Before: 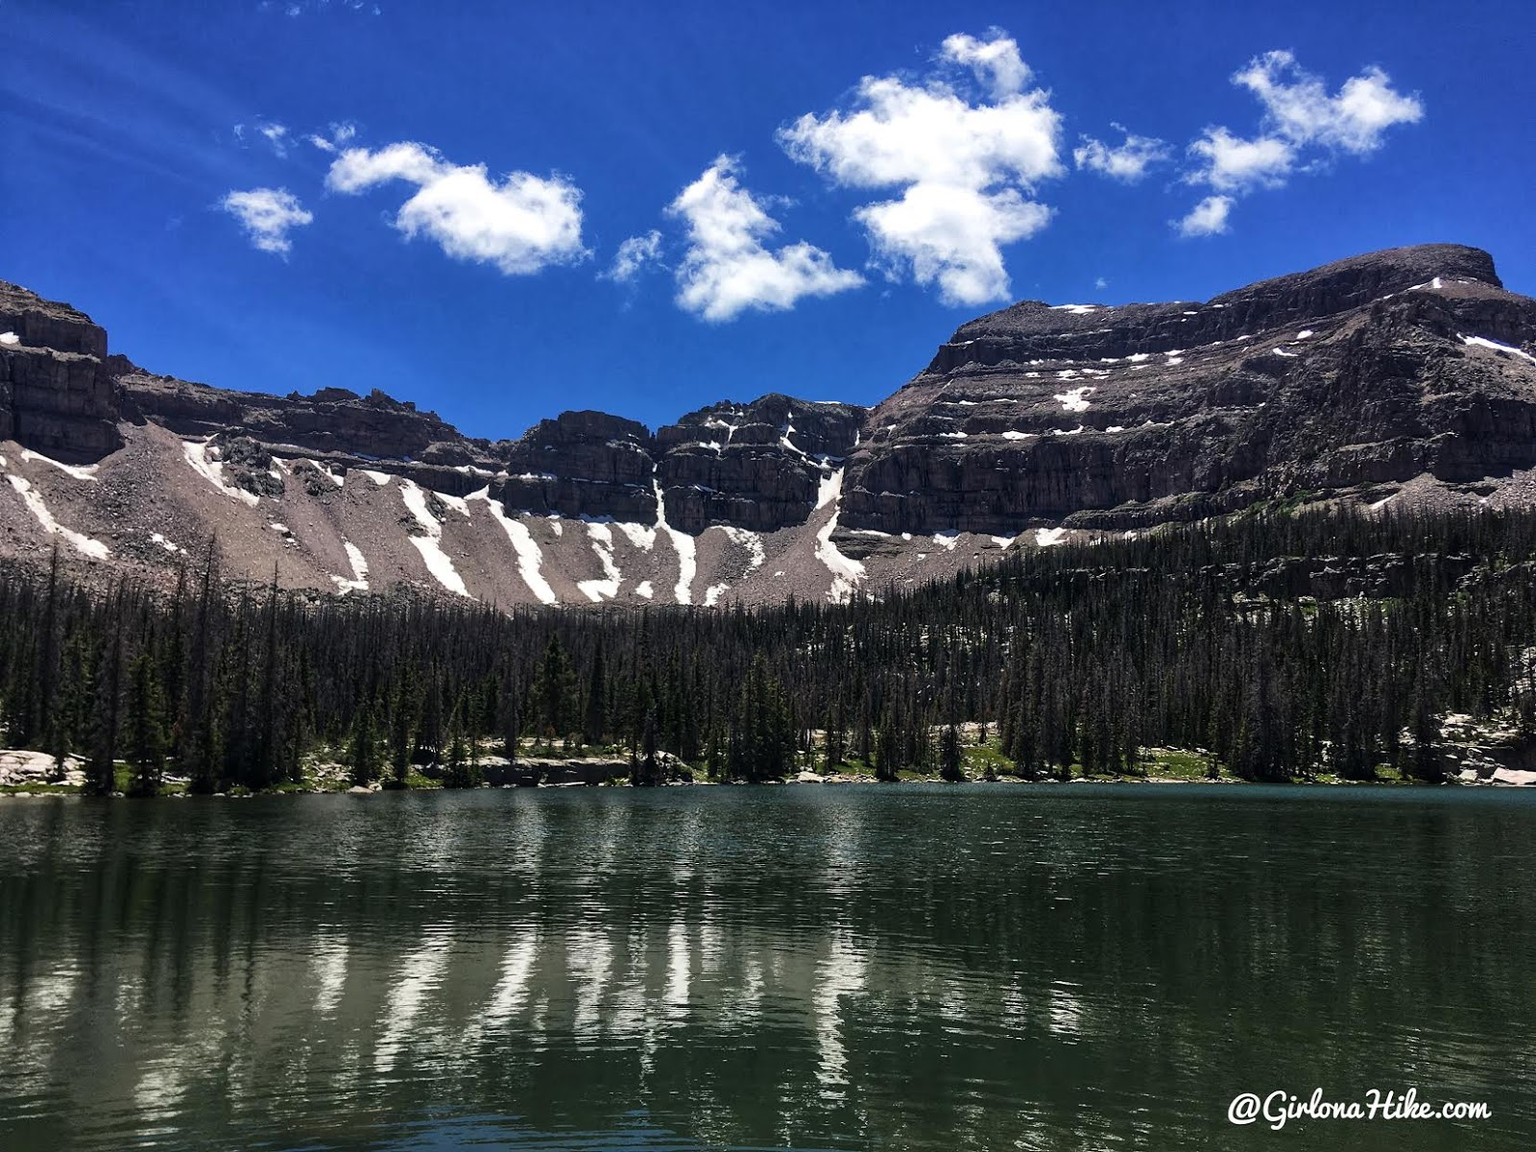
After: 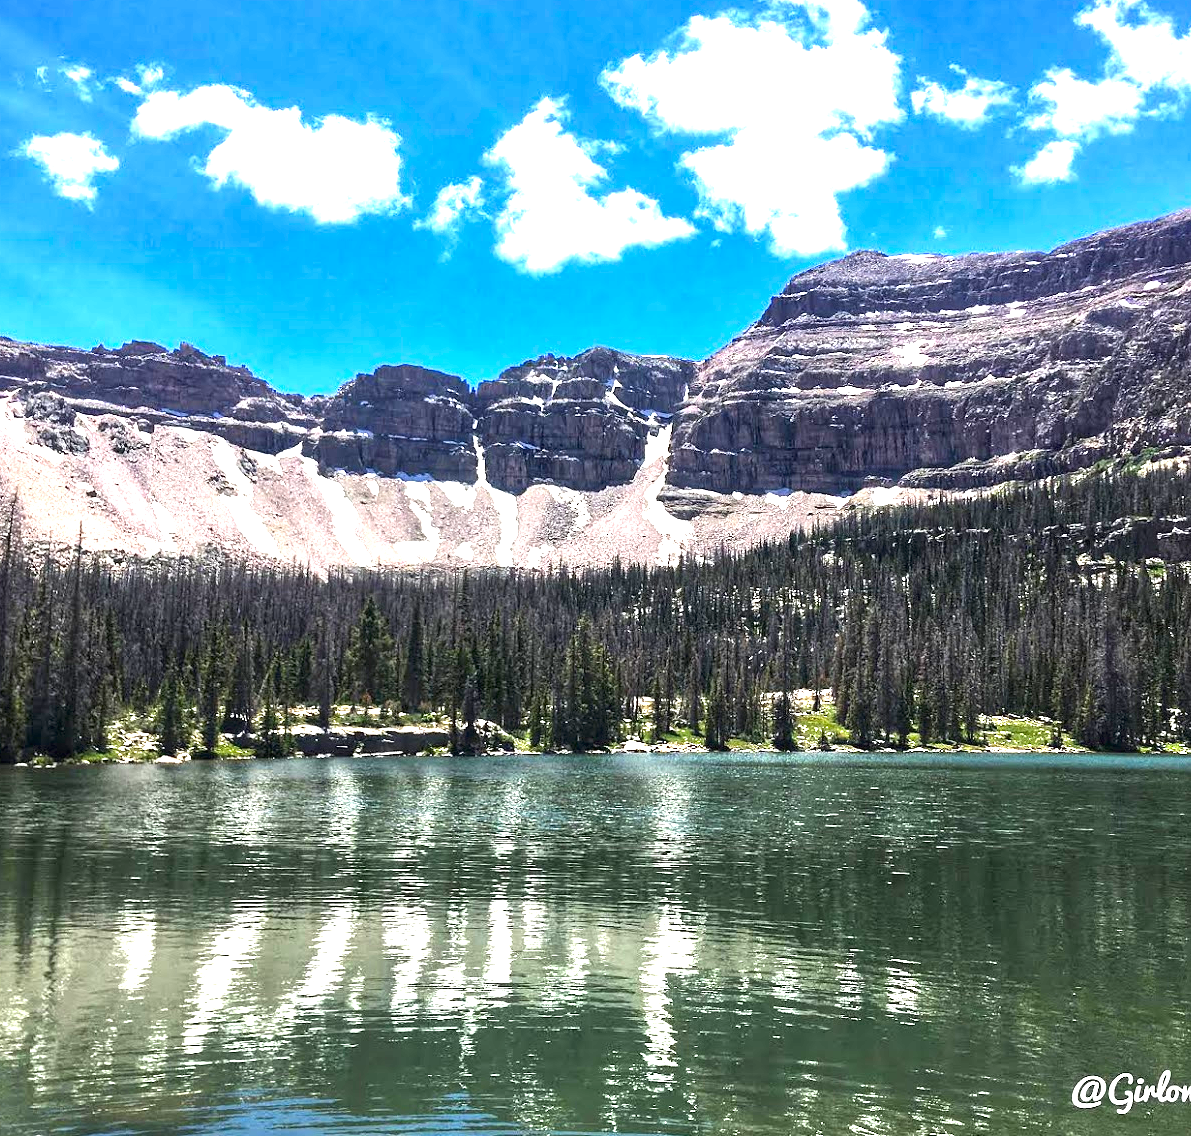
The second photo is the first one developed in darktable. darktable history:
crop and rotate: left 12.953%, top 5.319%, right 12.558%
color balance rgb: linear chroma grading › global chroma 13.491%, perceptual saturation grading › global saturation 0.008%, contrast 4.893%
exposure: black level correction 0, exposure 2.145 EV, compensate highlight preservation false
